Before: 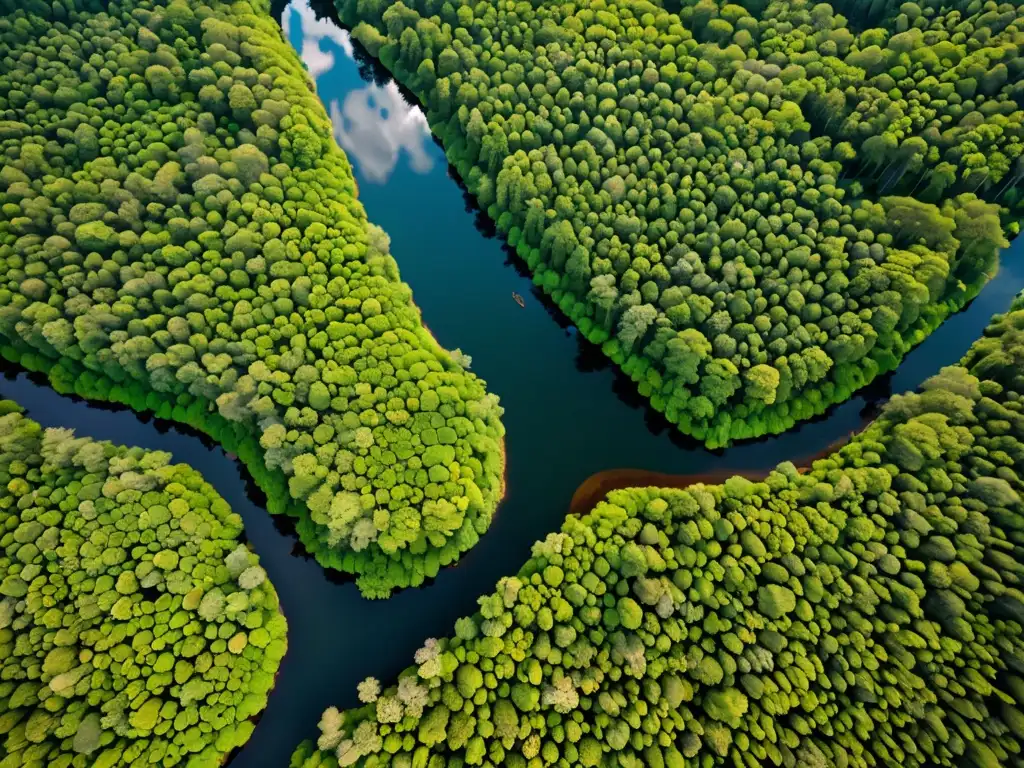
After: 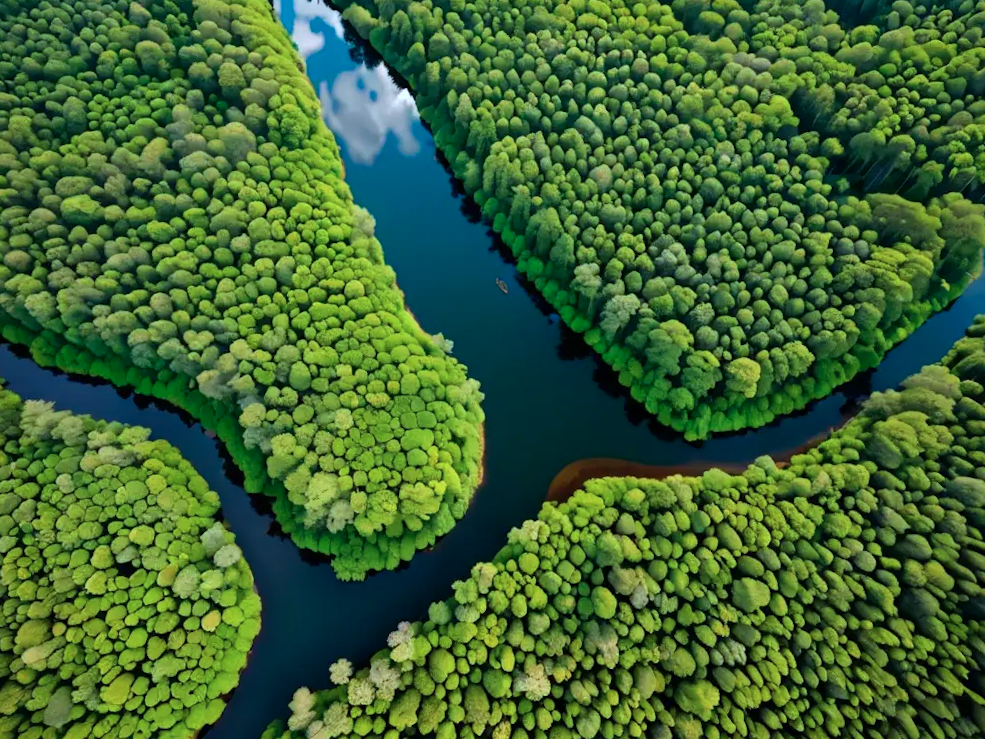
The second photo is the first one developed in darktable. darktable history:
crop and rotate: angle -1.69°
color calibration: illuminant Planckian (black body), x 0.375, y 0.373, temperature 4117 K
tone equalizer: on, module defaults
